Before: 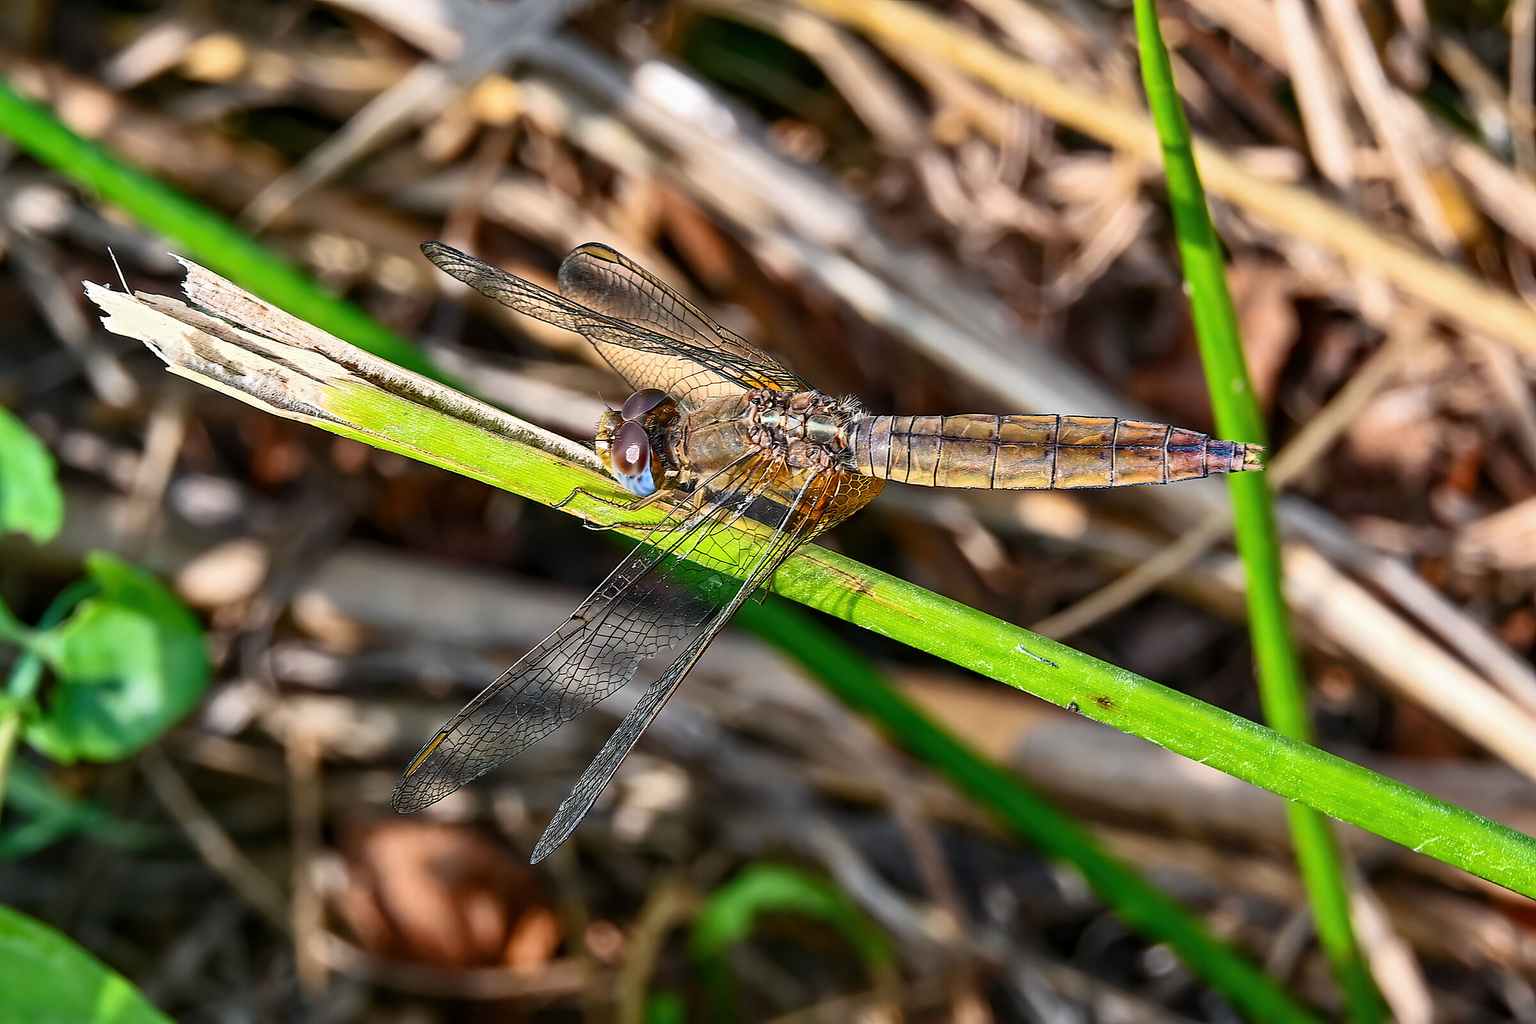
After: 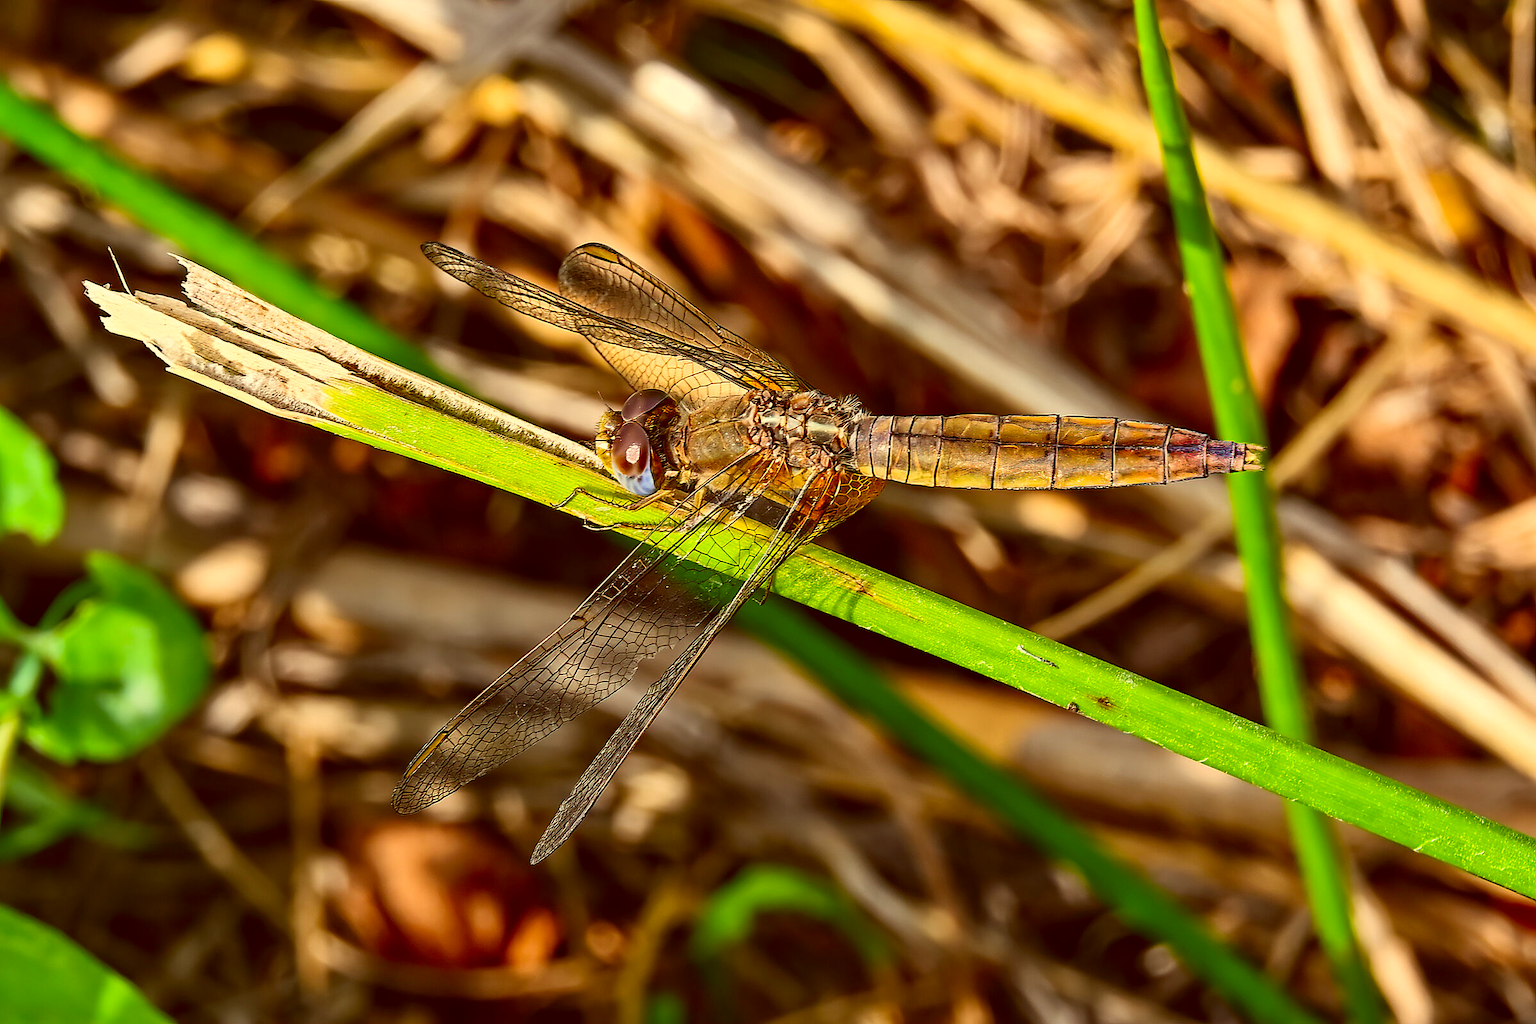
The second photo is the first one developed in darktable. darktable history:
contrast brightness saturation: contrast 0.042, saturation 0.157
exposure: compensate highlight preservation false
color correction: highlights a* 0.972, highlights b* 24.01, shadows a* 15.19, shadows b* 24.53
